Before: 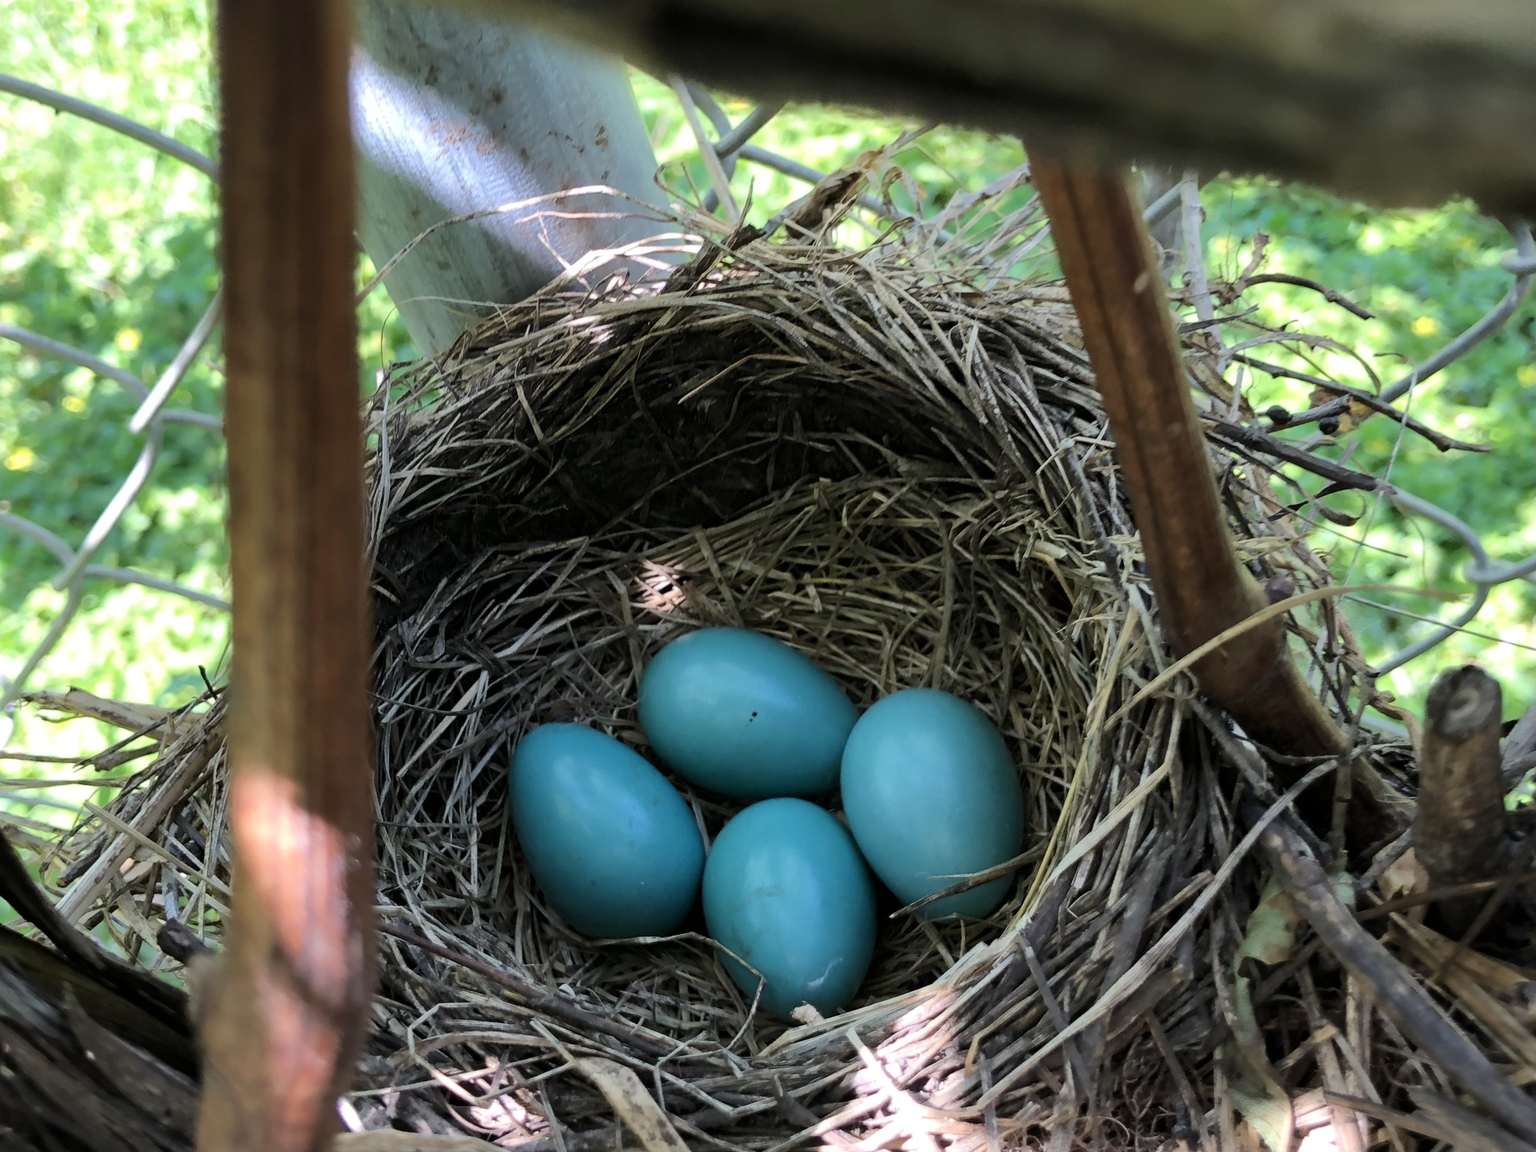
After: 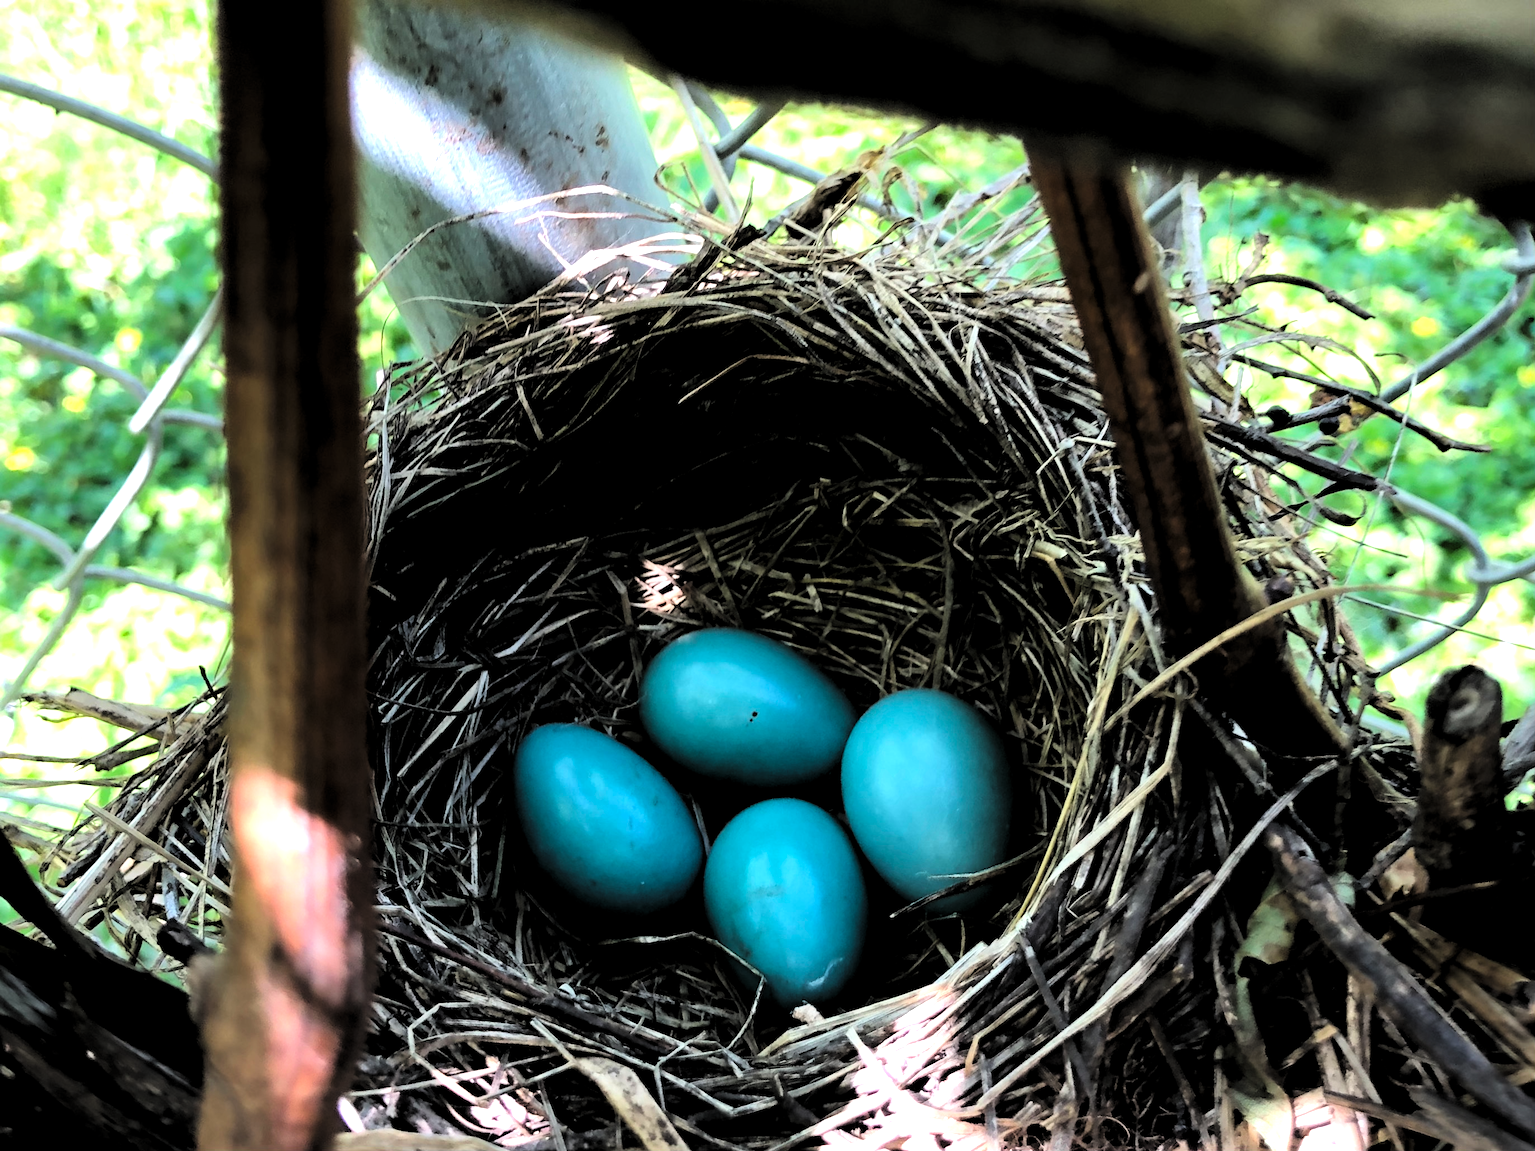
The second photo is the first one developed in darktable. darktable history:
tone curve: curves: ch0 [(0, 0) (0.003, 0.004) (0.011, 0.006) (0.025, 0.011) (0.044, 0.017) (0.069, 0.029) (0.1, 0.047) (0.136, 0.07) (0.177, 0.121) (0.224, 0.182) (0.277, 0.257) (0.335, 0.342) (0.399, 0.432) (0.468, 0.526) (0.543, 0.621) (0.623, 0.711) (0.709, 0.792) (0.801, 0.87) (0.898, 0.951) (1, 1)], color space Lab, linked channels, preserve colors none
levels: levels [0.129, 0.519, 0.867]
